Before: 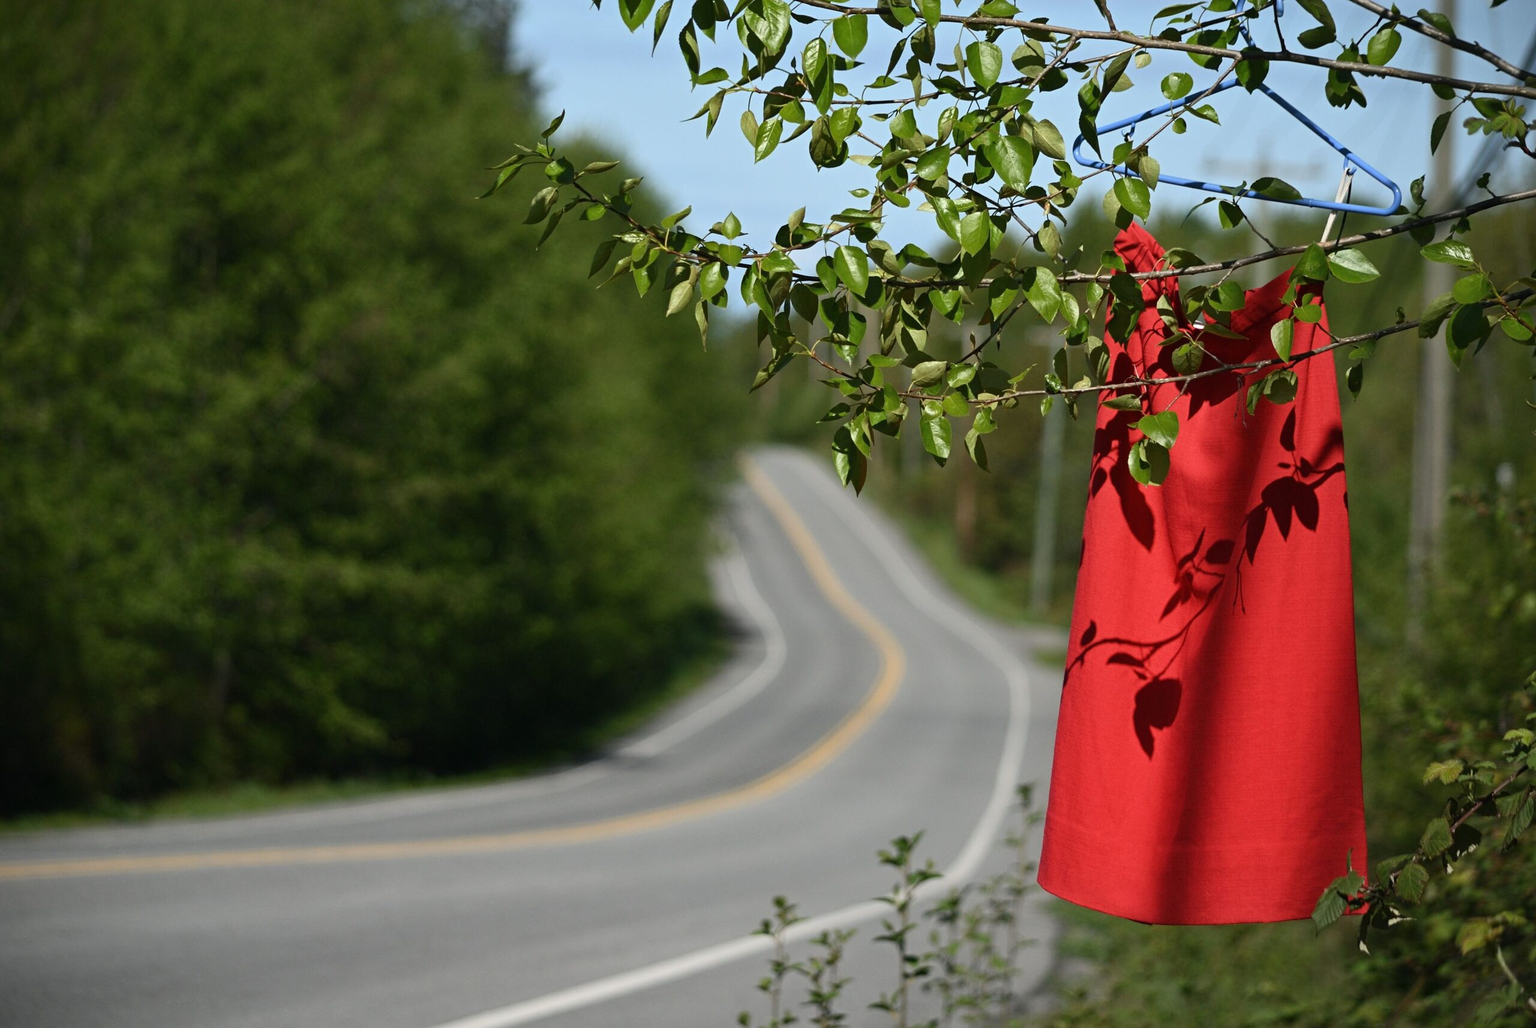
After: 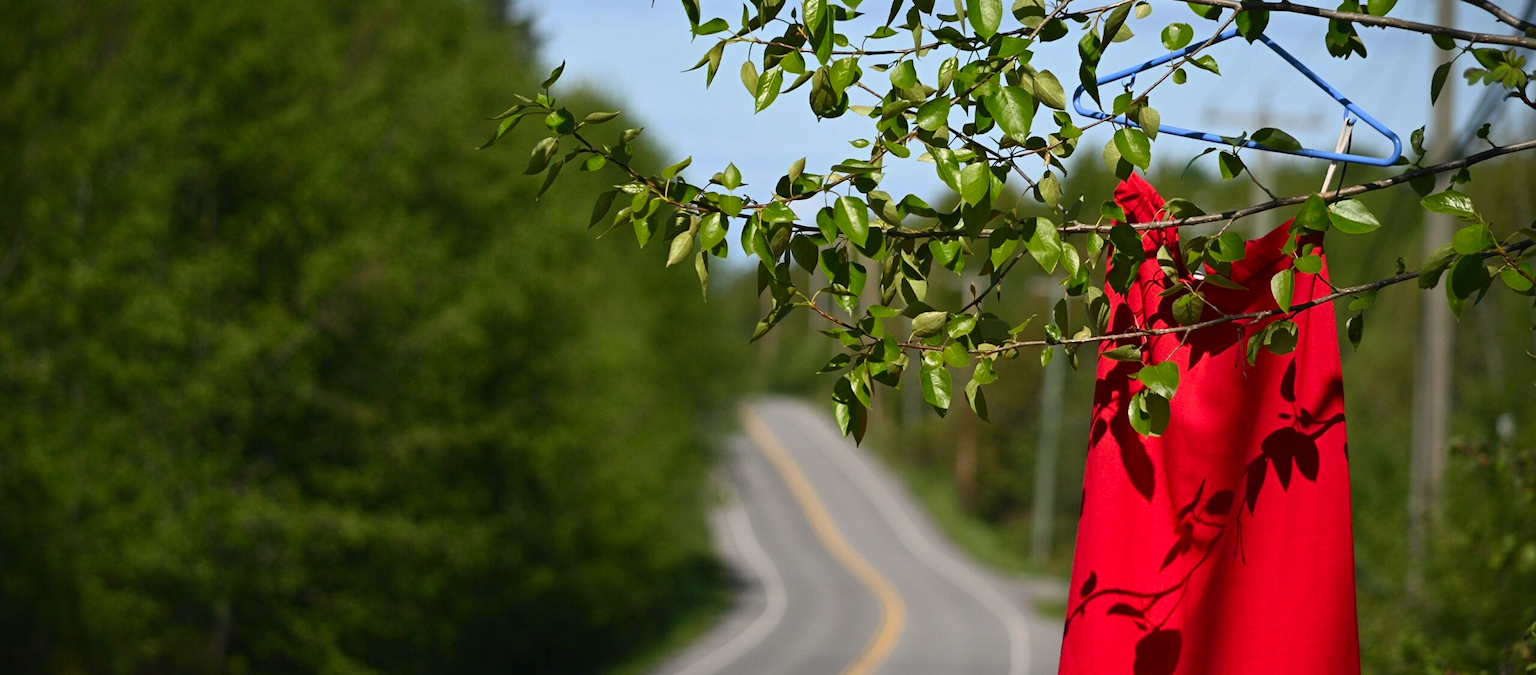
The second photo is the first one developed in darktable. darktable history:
crop and rotate: top 4.848%, bottom 29.503%
color correction: highlights a* 3.22, highlights b* 1.93, saturation 1.19
